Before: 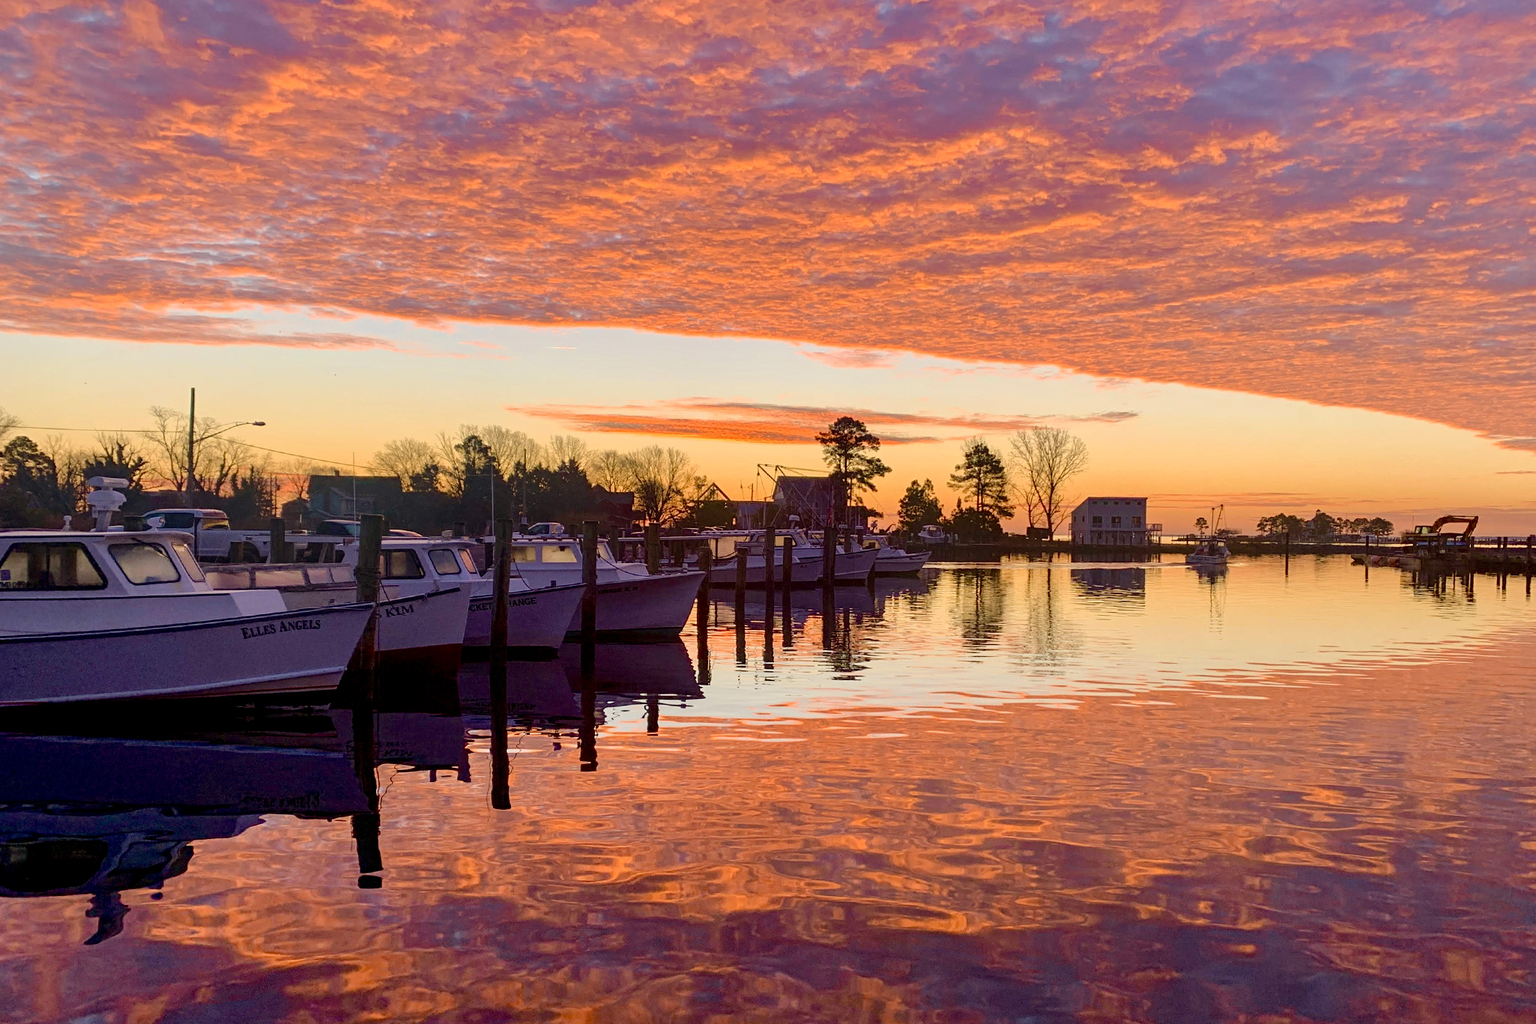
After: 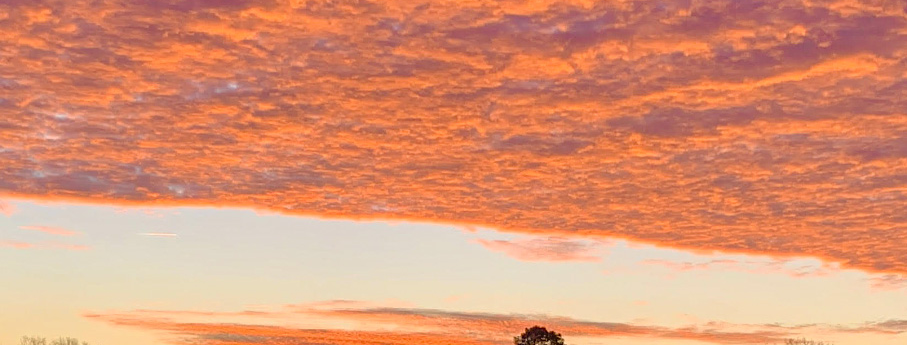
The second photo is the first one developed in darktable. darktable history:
crop: left 28.884%, top 16.83%, right 26.842%, bottom 57.912%
